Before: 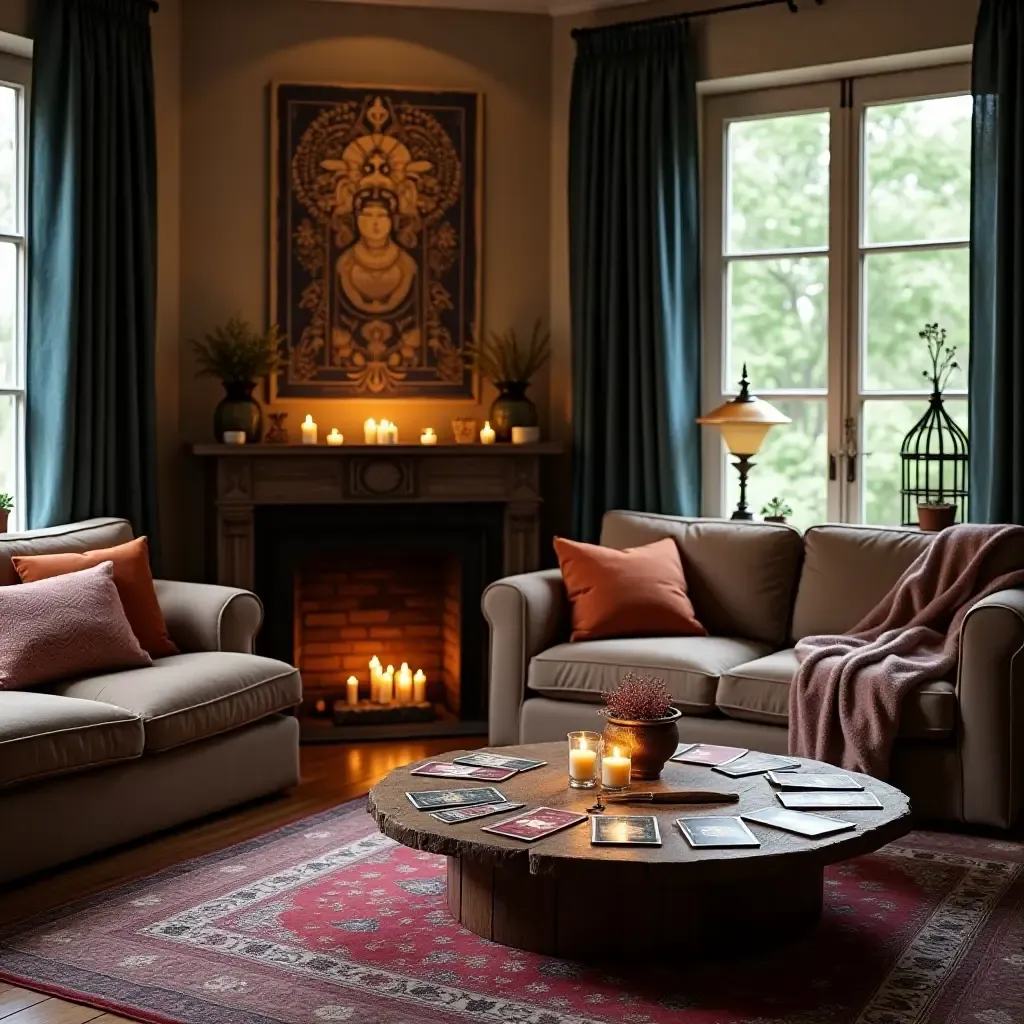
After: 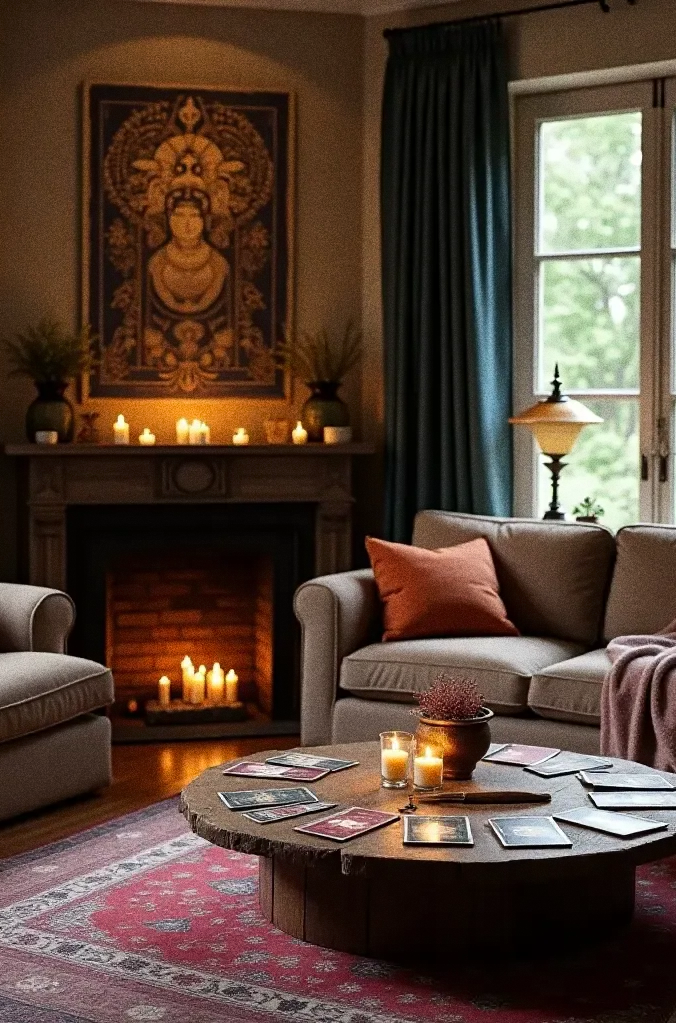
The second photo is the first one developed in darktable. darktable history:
crop and rotate: left 18.442%, right 15.508%
grain: coarseness 0.09 ISO, strength 40%
